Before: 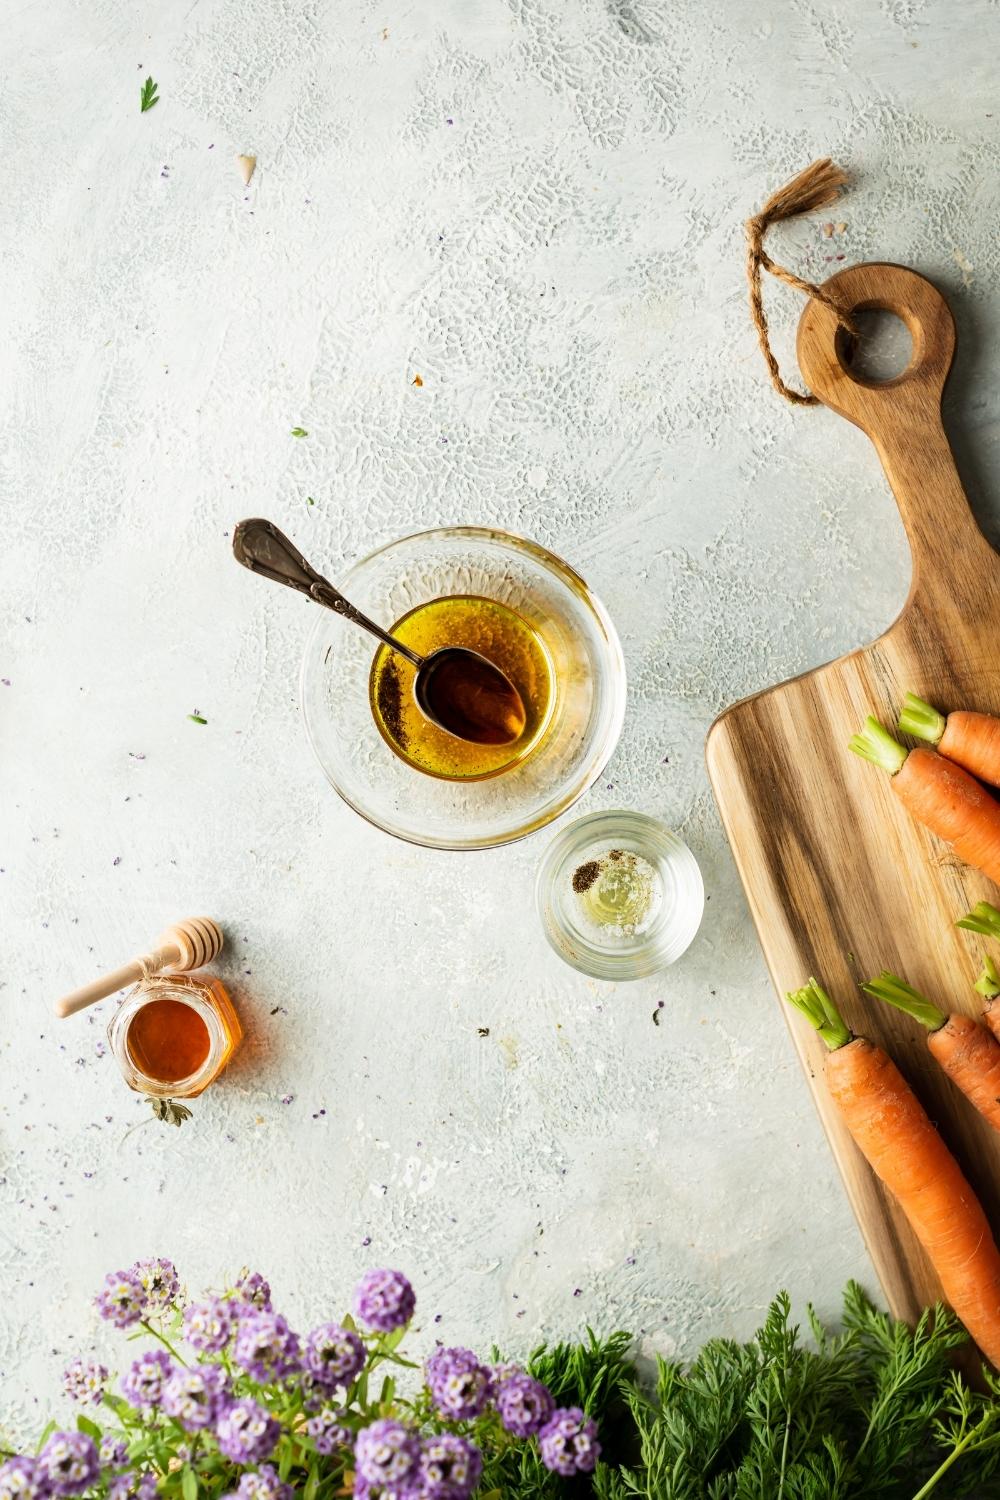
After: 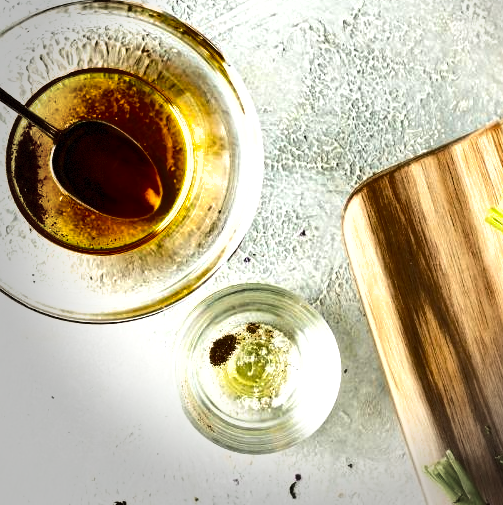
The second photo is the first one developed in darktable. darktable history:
crop: left 36.386%, top 35.188%, right 13.218%, bottom 31.121%
vignetting: center (0.217, -0.229), dithering 8-bit output, unbound false
exposure: exposure 0.489 EV, compensate exposure bias true, compensate highlight preservation false
shadows and highlights: radius 265.85, soften with gaussian
